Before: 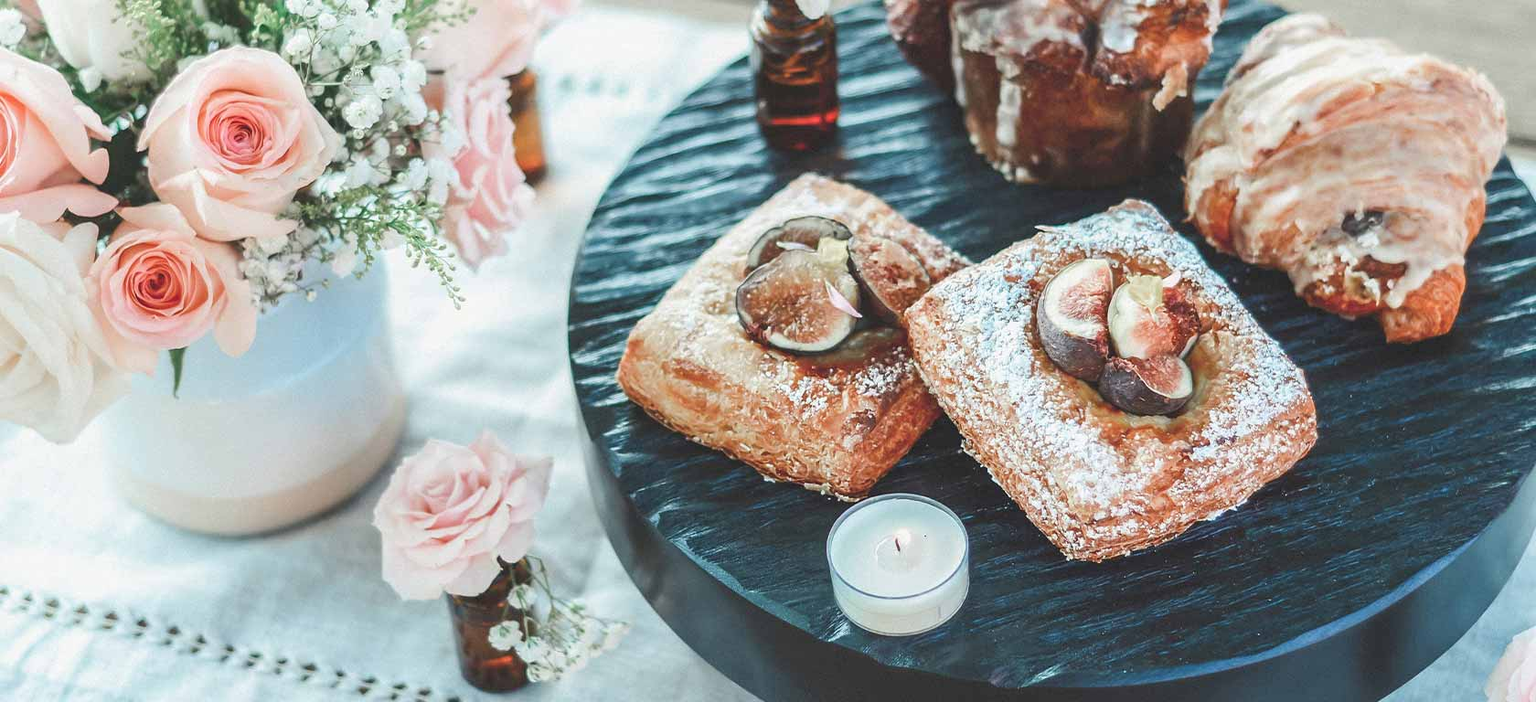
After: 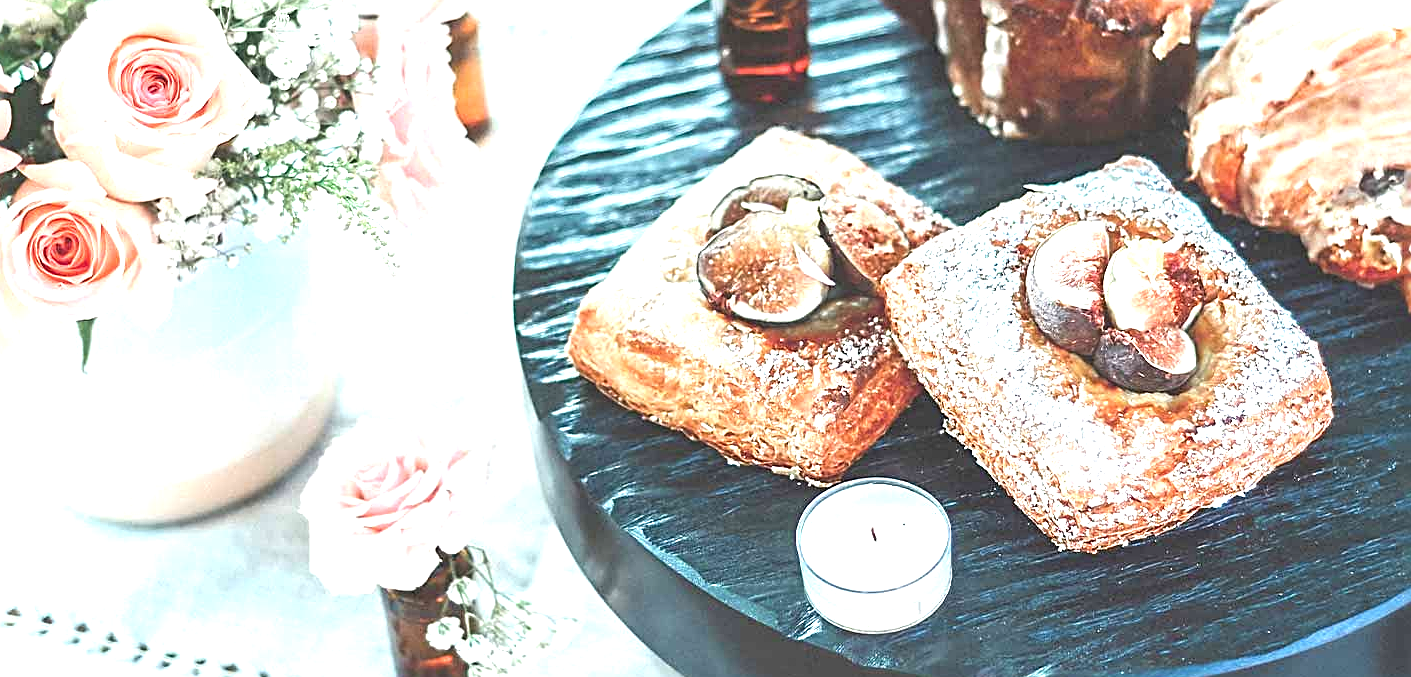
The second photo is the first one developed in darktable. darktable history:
sharpen: radius 2.584, amount 0.688
exposure: black level correction 0, exposure 1.1 EV, compensate highlight preservation false
crop: left 6.446%, top 8.188%, right 9.538%, bottom 3.548%
